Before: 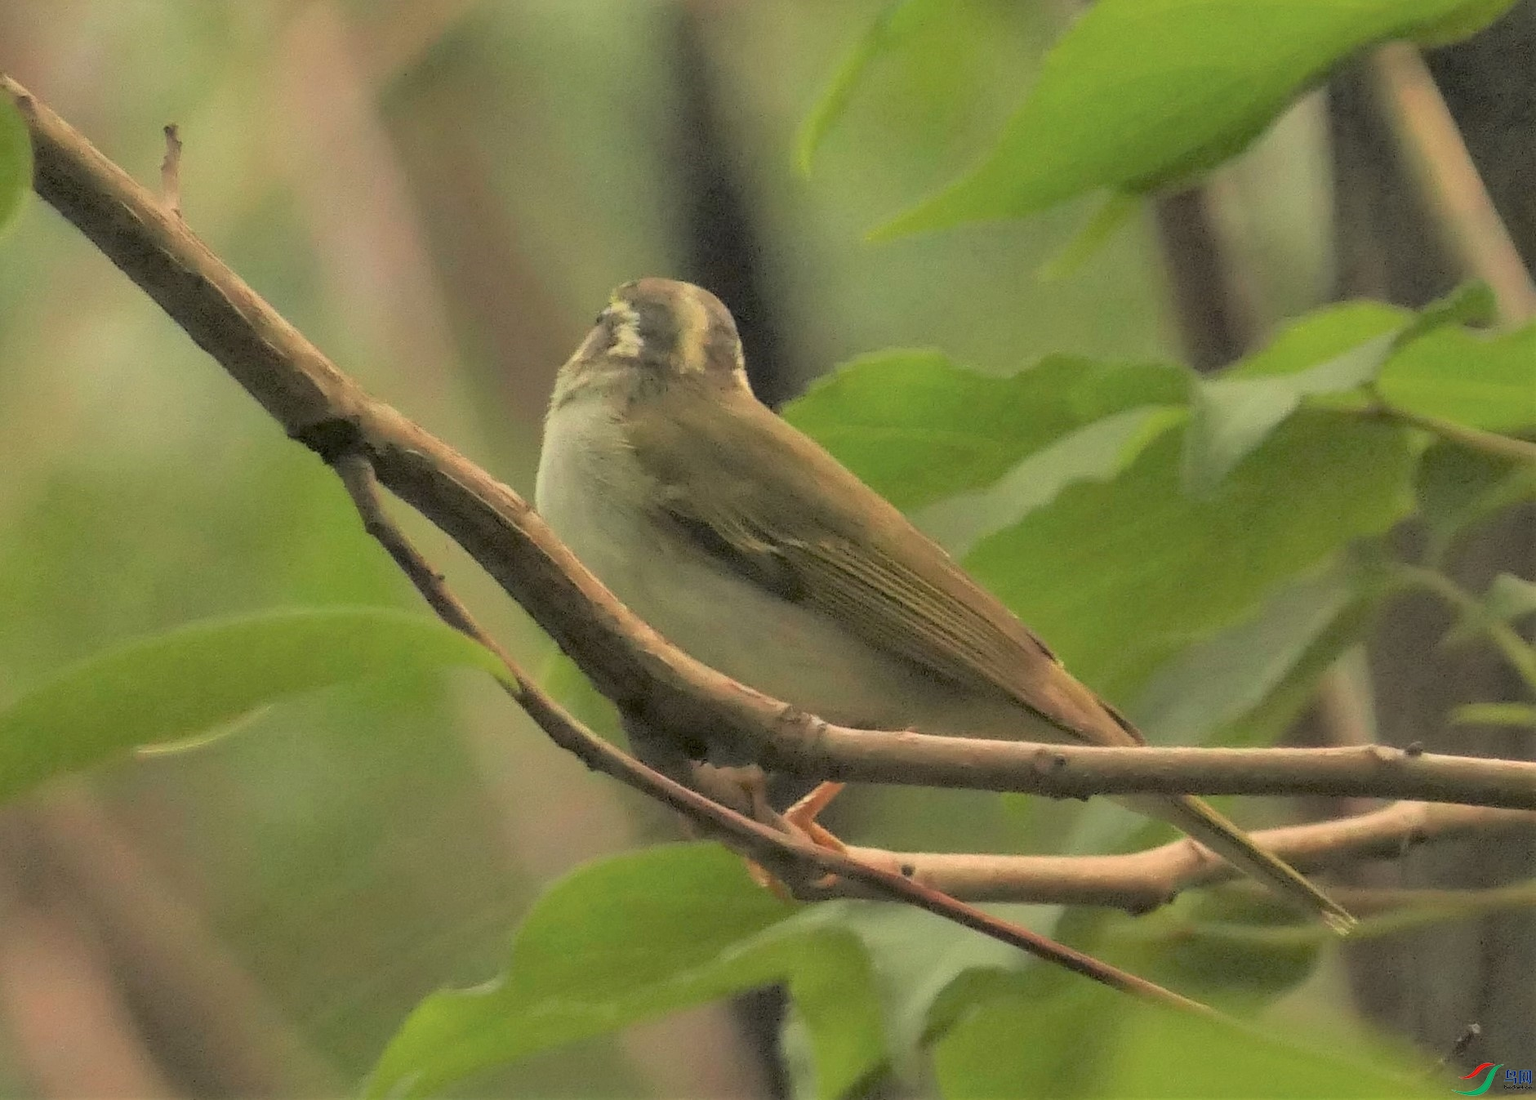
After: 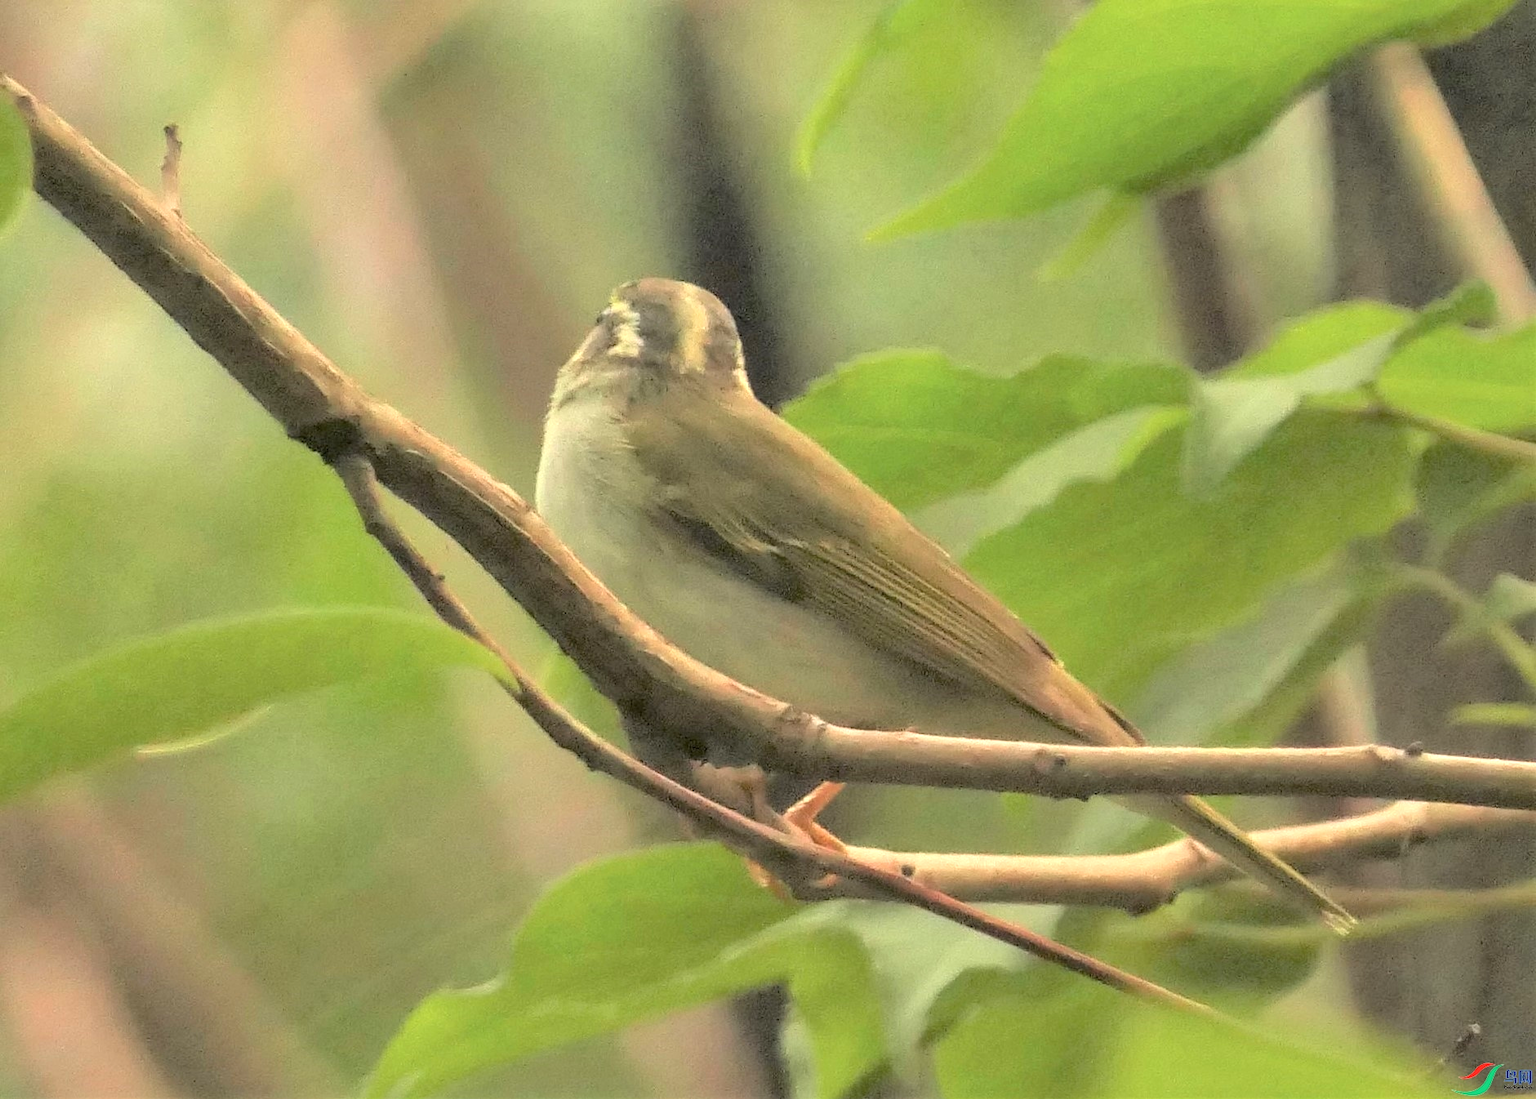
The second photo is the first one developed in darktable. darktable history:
exposure: exposure 0.772 EV, compensate highlight preservation false
